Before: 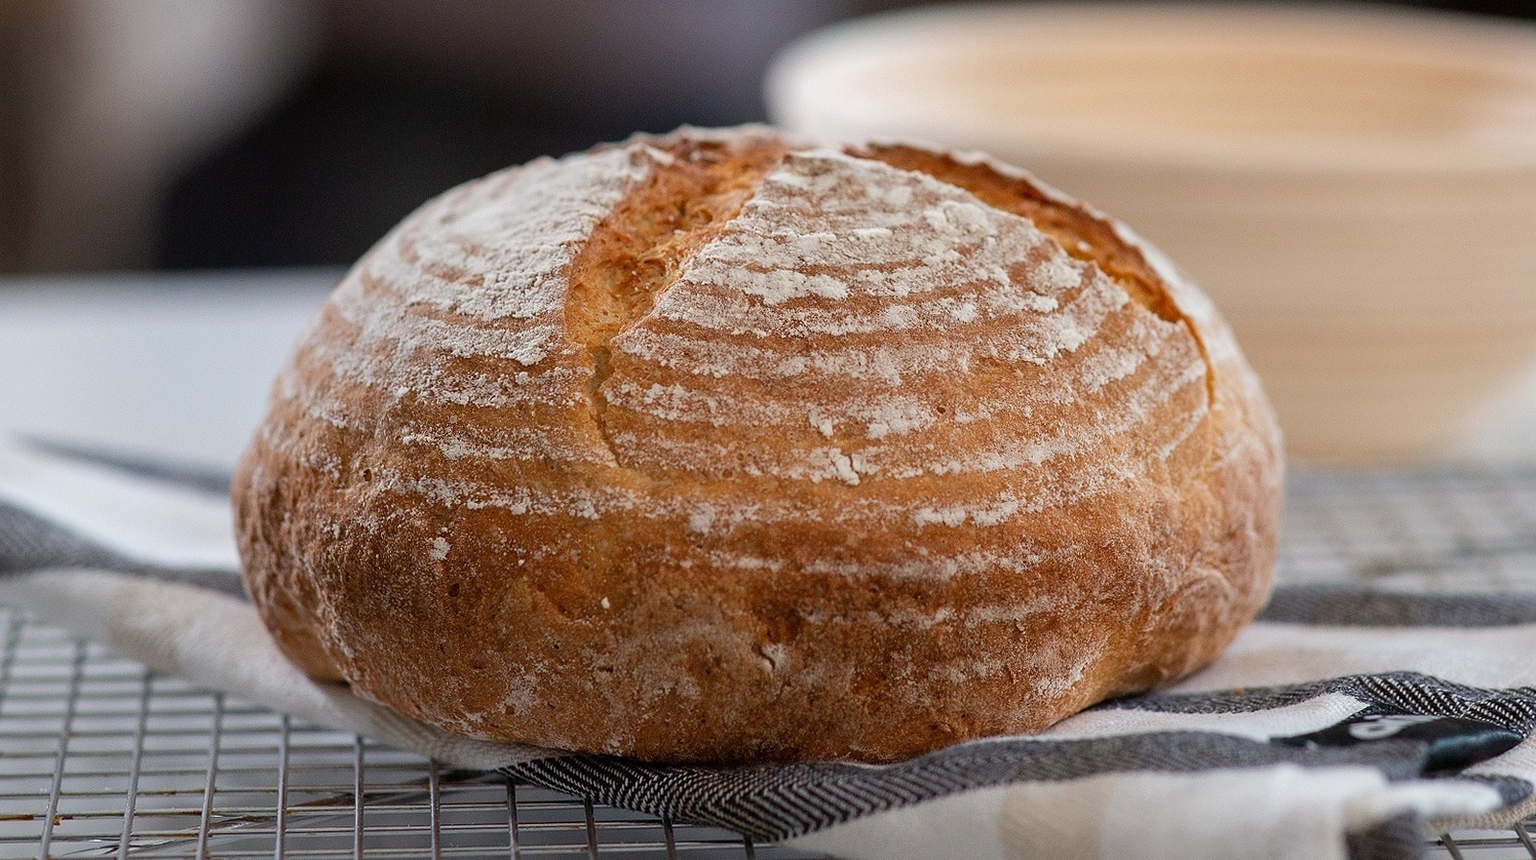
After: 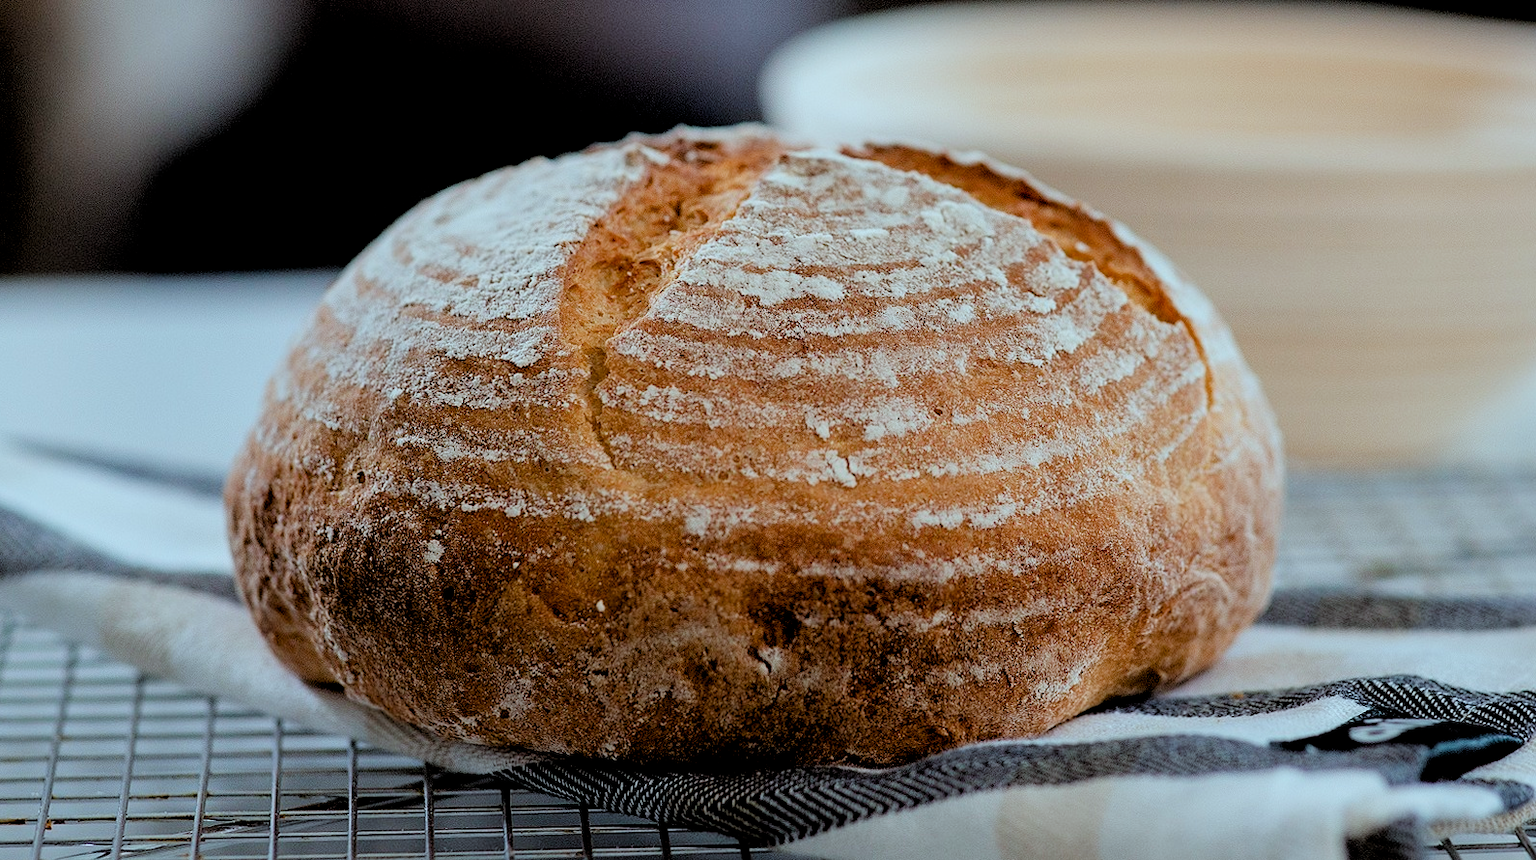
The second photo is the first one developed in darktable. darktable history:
shadows and highlights: shadows -20, white point adjustment -2, highlights -35
color correction: highlights a* -10.04, highlights b* -10.37
rgb levels: preserve colors sum RGB, levels [[0.038, 0.433, 0.934], [0, 0.5, 1], [0, 0.5, 1]]
contrast brightness saturation: contrast 0.03, brightness -0.04
color balance rgb: shadows lift › luminance -20%, power › hue 72.24°, highlights gain › luminance 15%, global offset › hue 171.6°, perceptual saturation grading › highlights -30%, perceptual saturation grading › shadows 20%, global vibrance 30%, contrast 10%
filmic rgb: black relative exposure -3.92 EV, white relative exposure 3.14 EV, hardness 2.87
crop and rotate: left 0.614%, top 0.179%, bottom 0.309%
